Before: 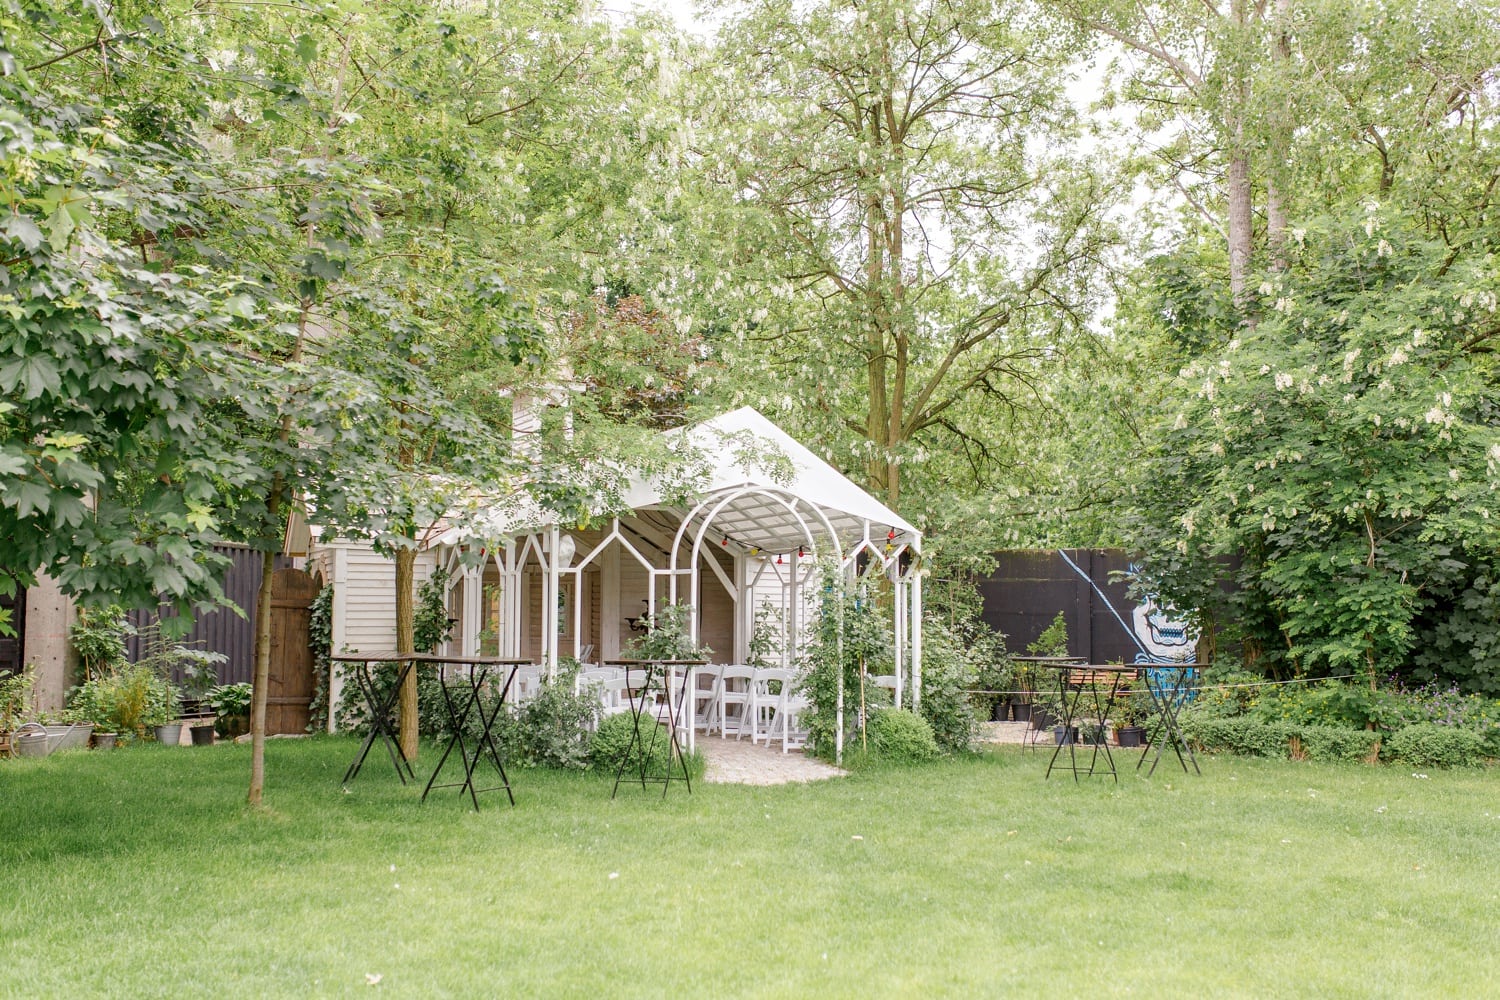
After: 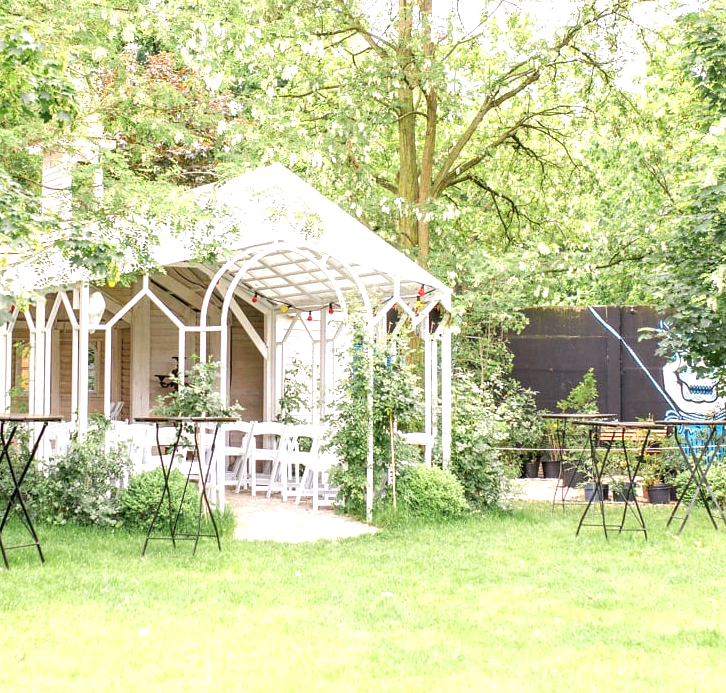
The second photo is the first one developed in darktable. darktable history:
exposure: black level correction 0.001, exposure 0.955 EV, compensate highlight preservation false
crop: left 31.335%, top 24.333%, right 20.259%, bottom 6.267%
